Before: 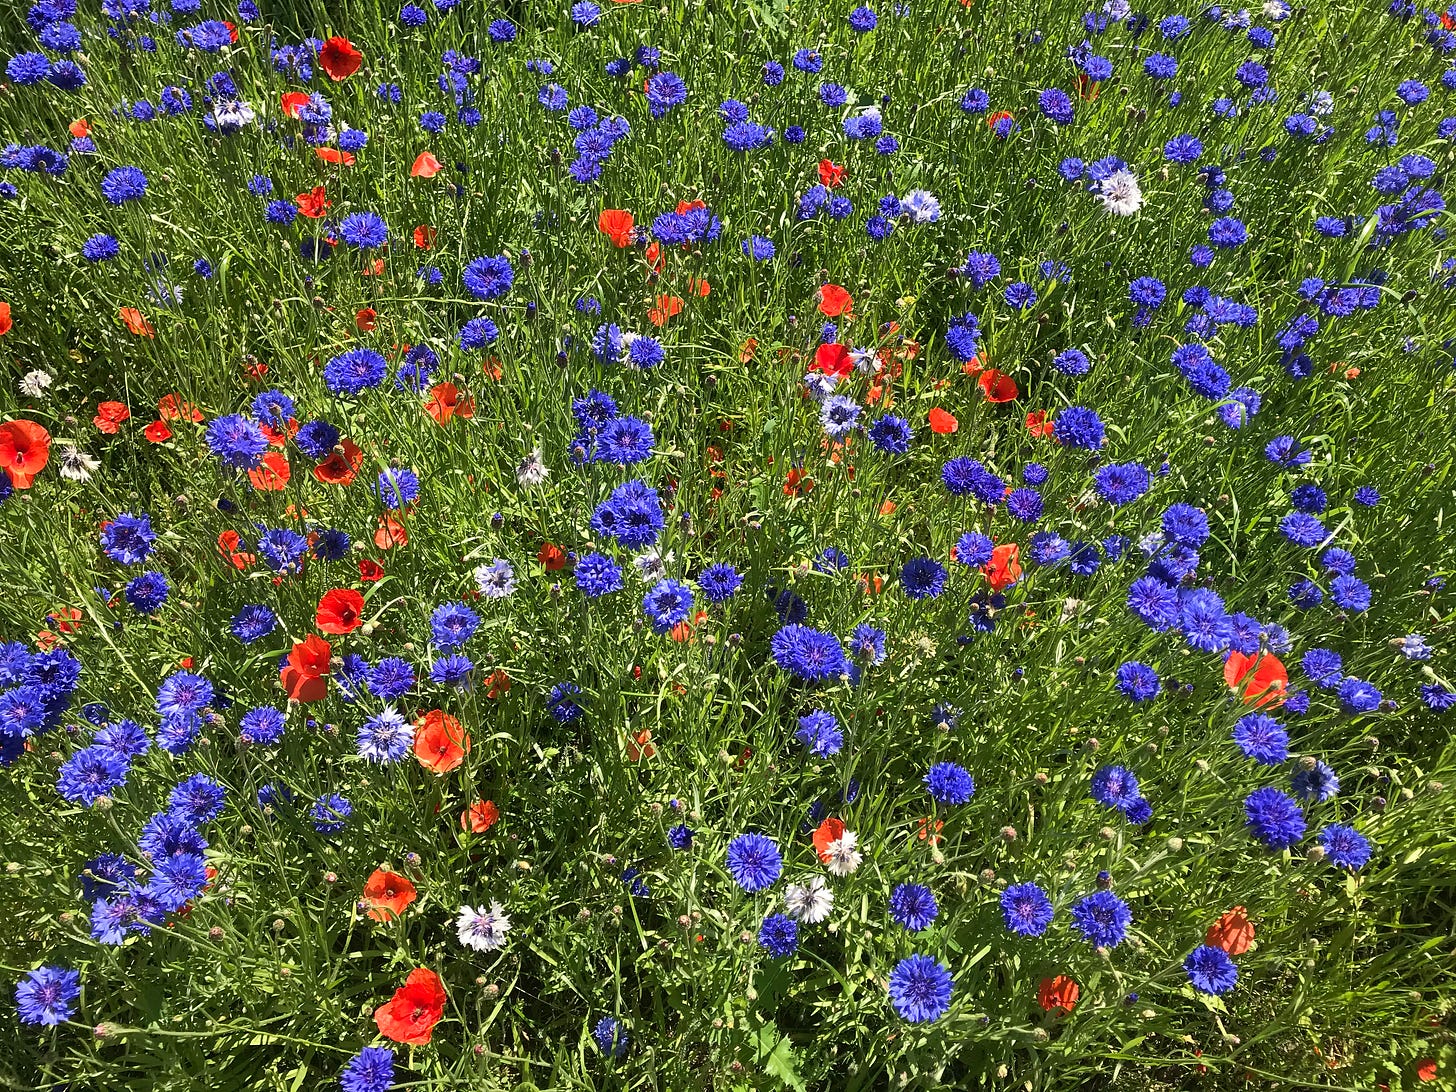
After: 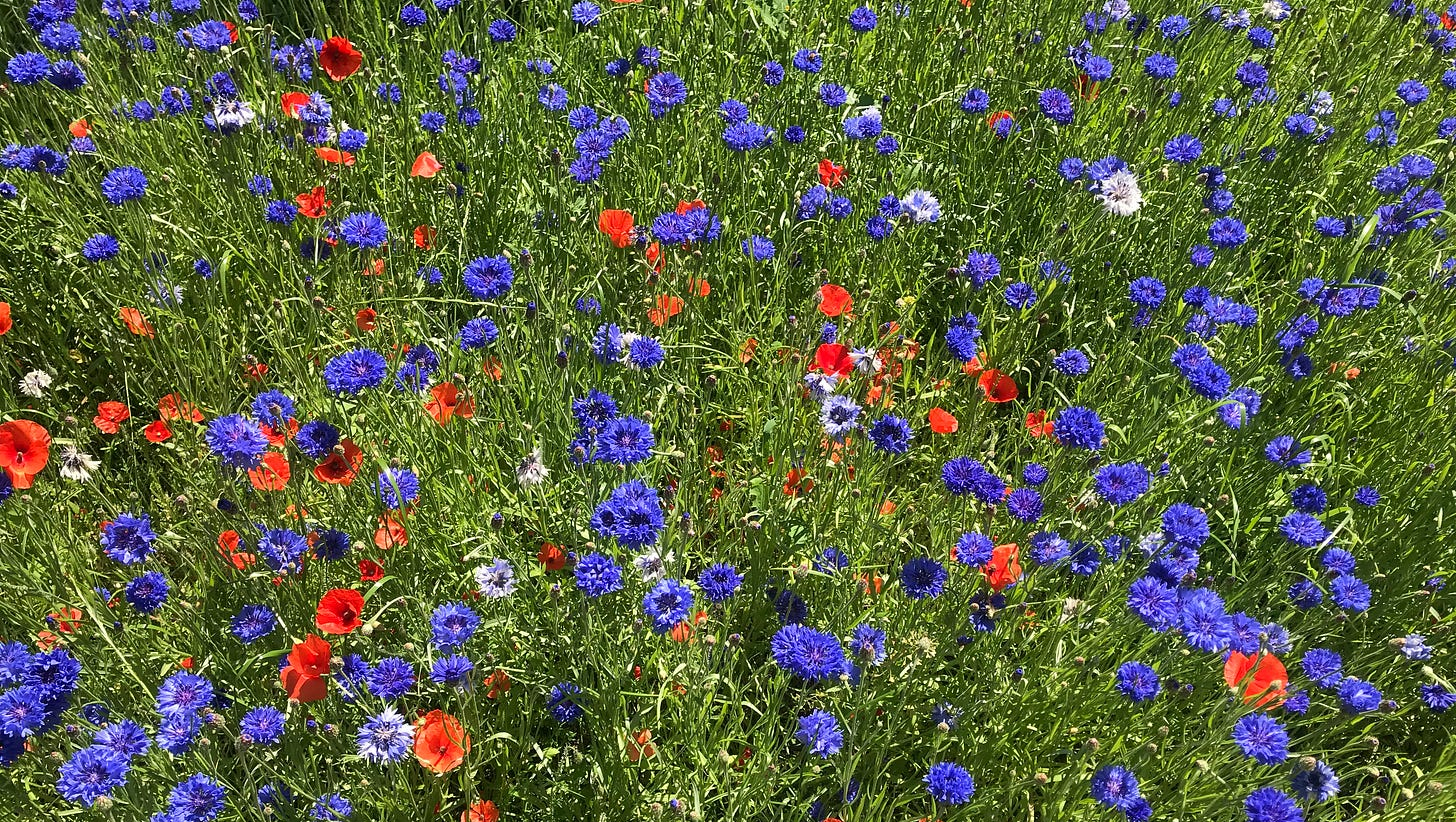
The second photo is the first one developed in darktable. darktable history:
crop: bottom 24.681%
